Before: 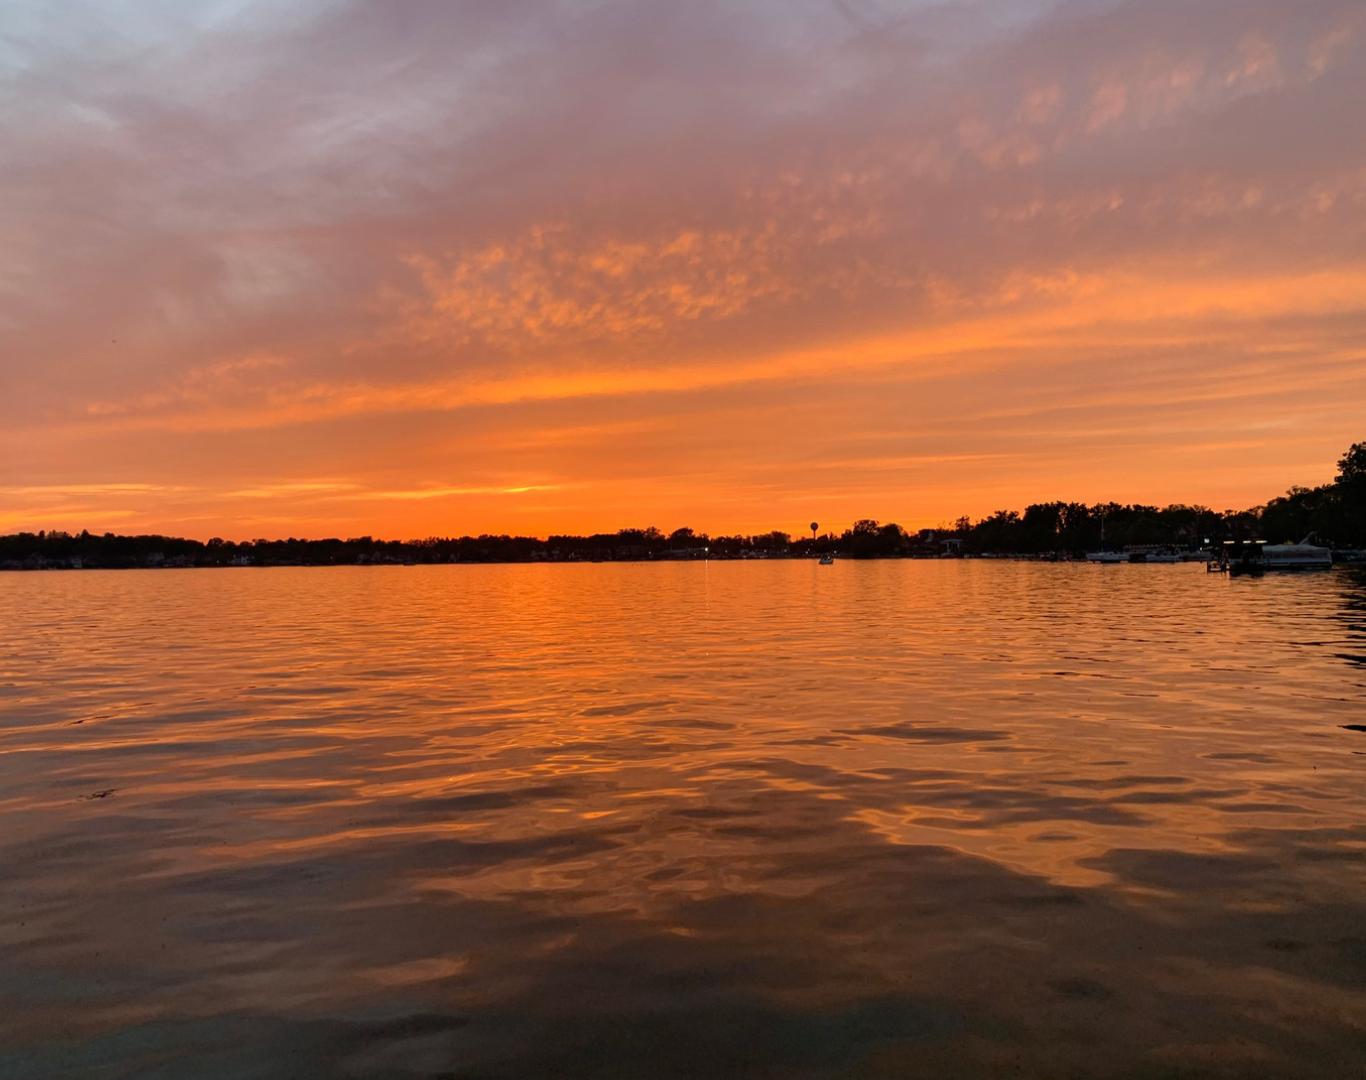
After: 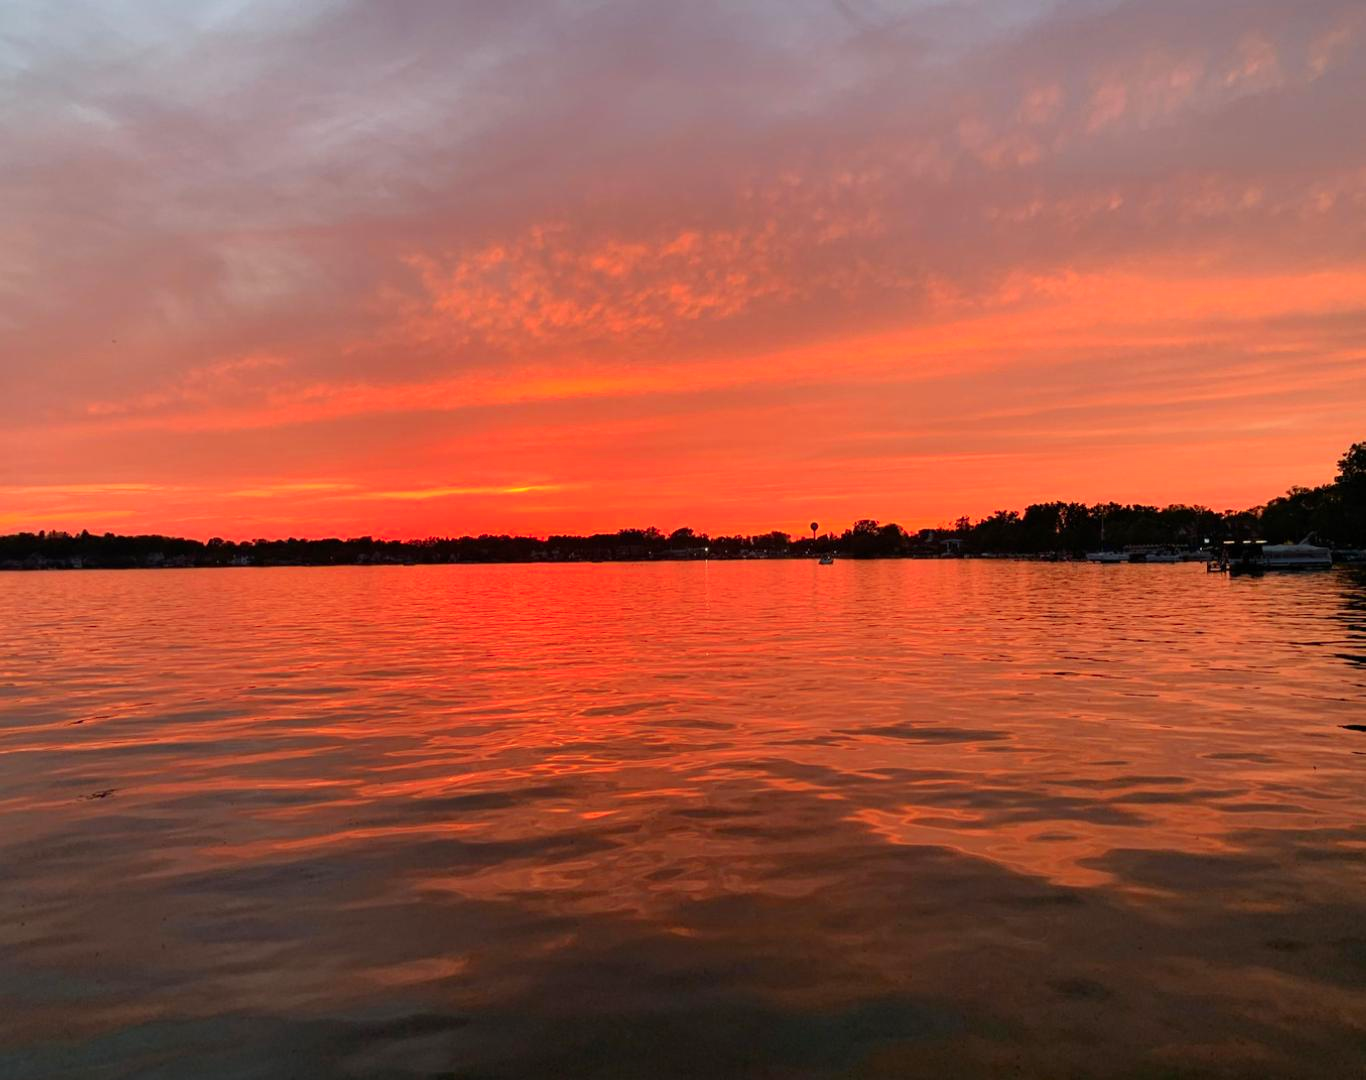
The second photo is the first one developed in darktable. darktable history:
color zones: curves: ch1 [(0.24, 0.629) (0.75, 0.5)]; ch2 [(0.255, 0.454) (0.745, 0.491)]
